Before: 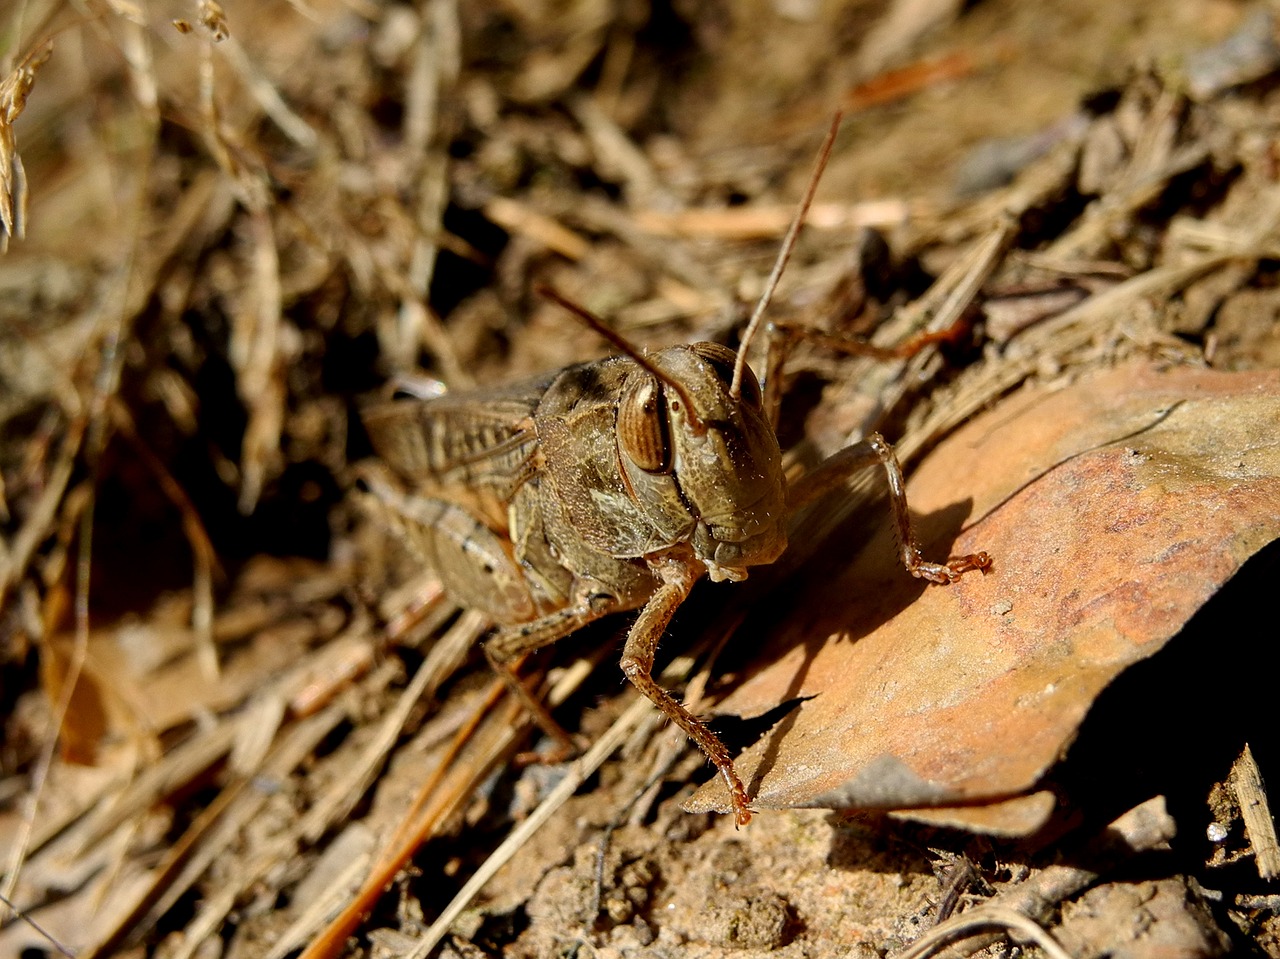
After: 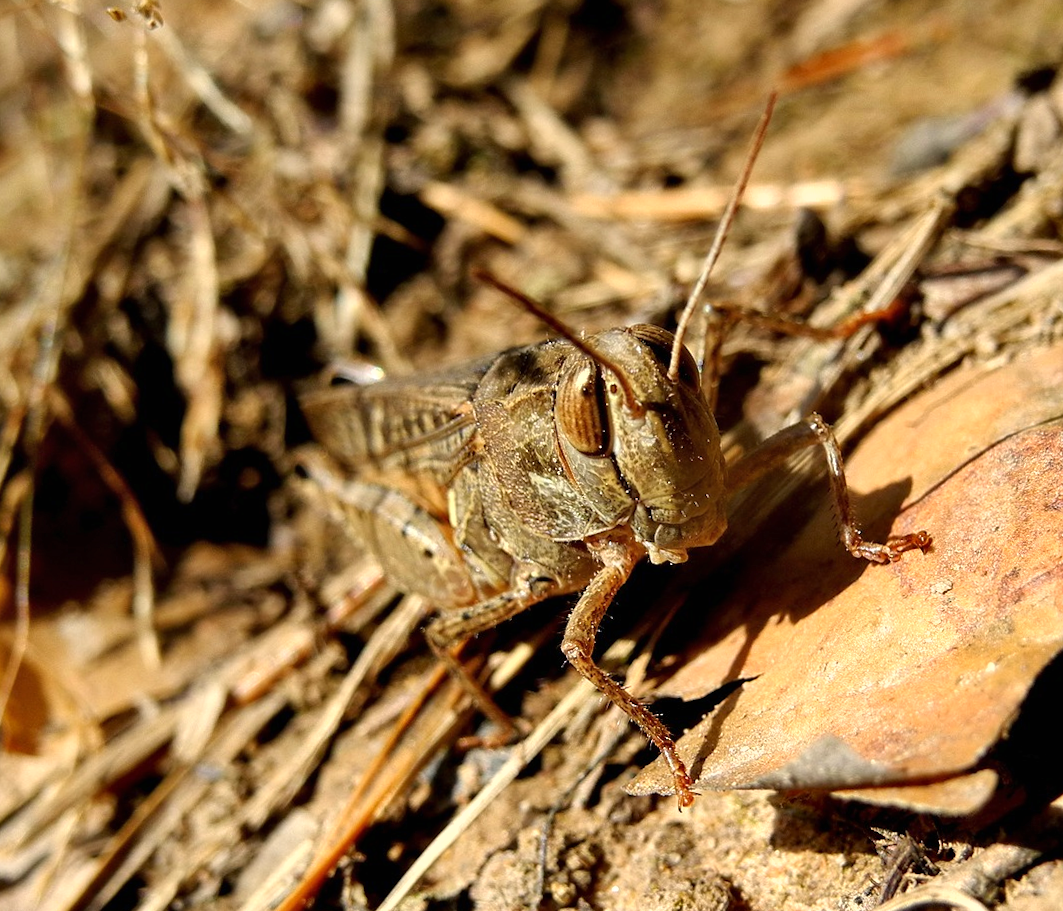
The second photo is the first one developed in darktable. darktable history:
shadows and highlights: highlights color adjustment 46.85%, soften with gaussian
crop and rotate: angle 0.636°, left 4.125%, top 1.139%, right 11.56%, bottom 2.372%
exposure: black level correction 0, exposure 0.5 EV, compensate highlight preservation false
